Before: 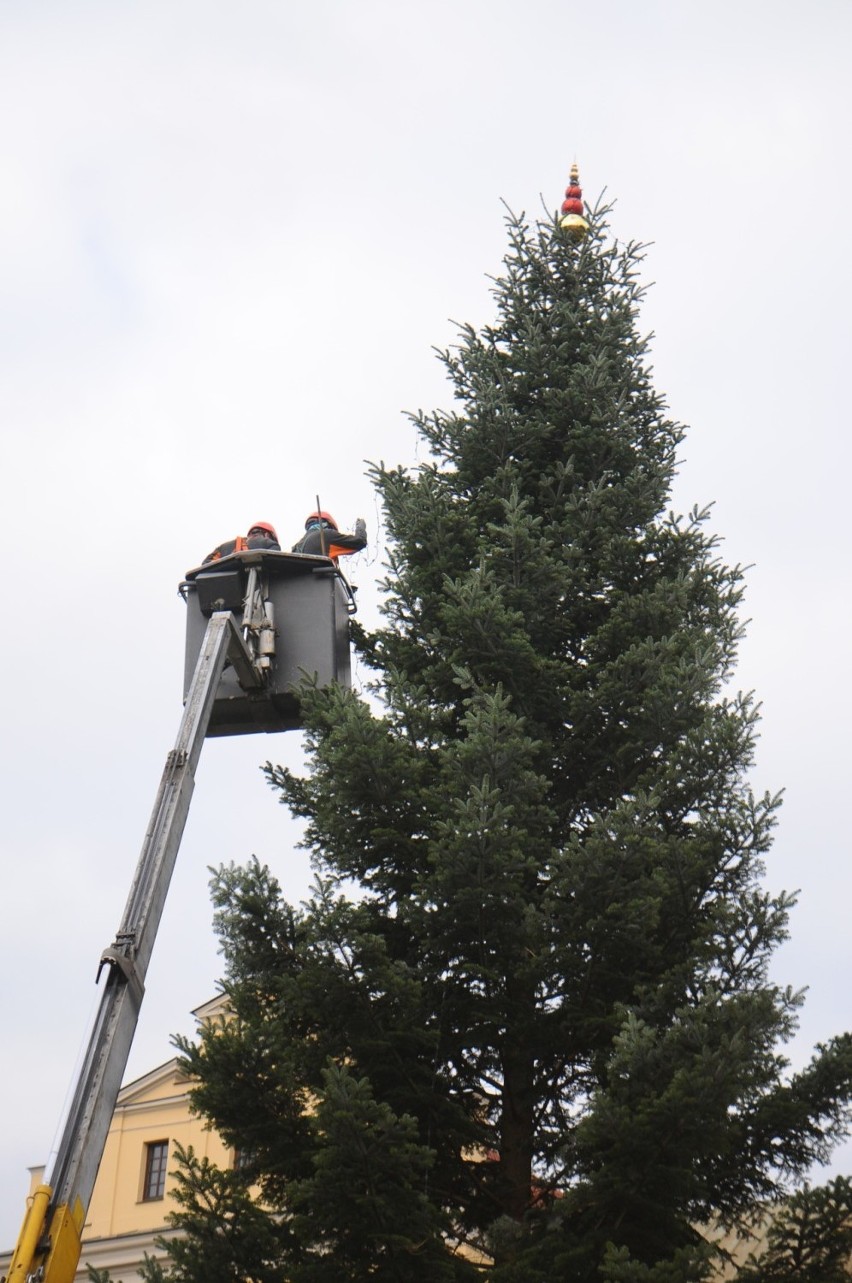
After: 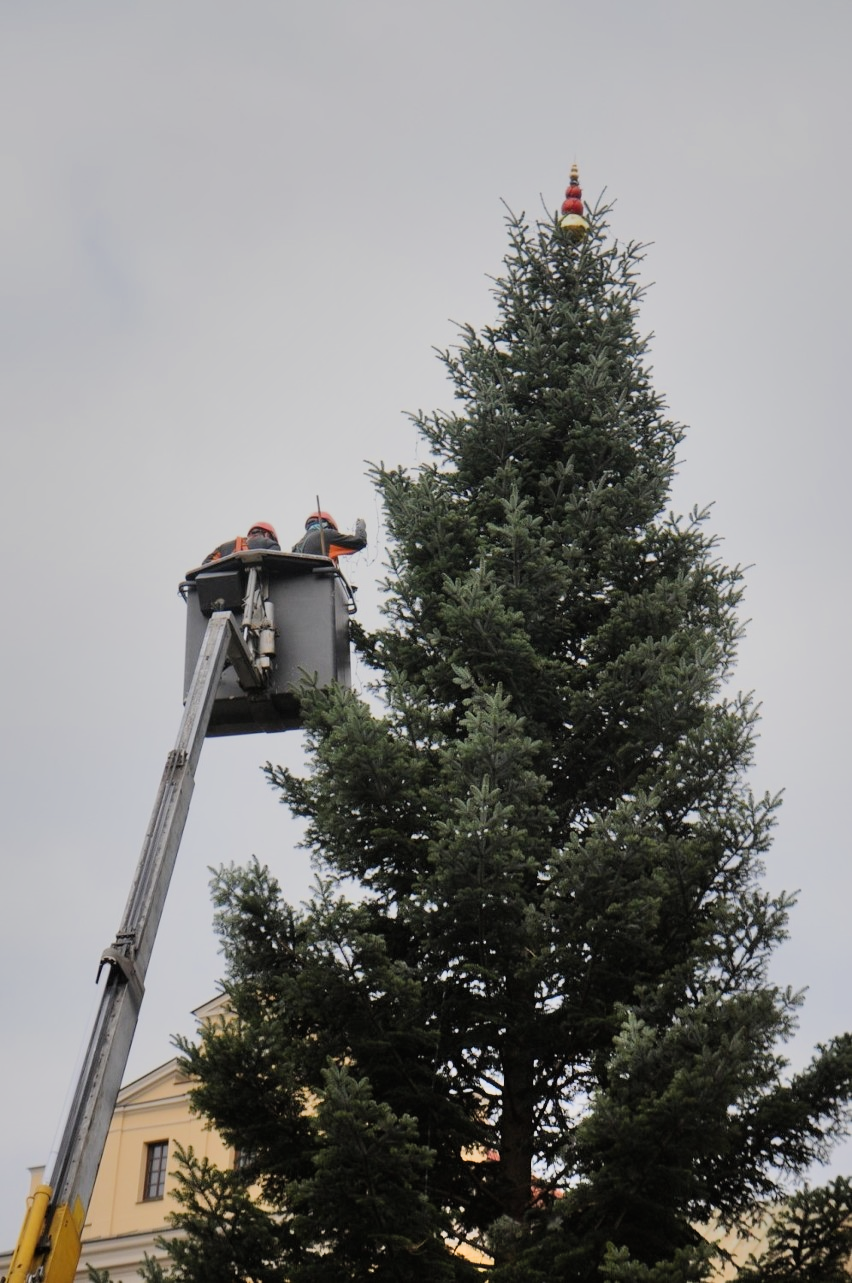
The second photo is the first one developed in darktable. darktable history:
shadows and highlights: radius 135.69, soften with gaussian
filmic rgb: black relative exposure -7.65 EV, white relative exposure 4.56 EV, hardness 3.61
